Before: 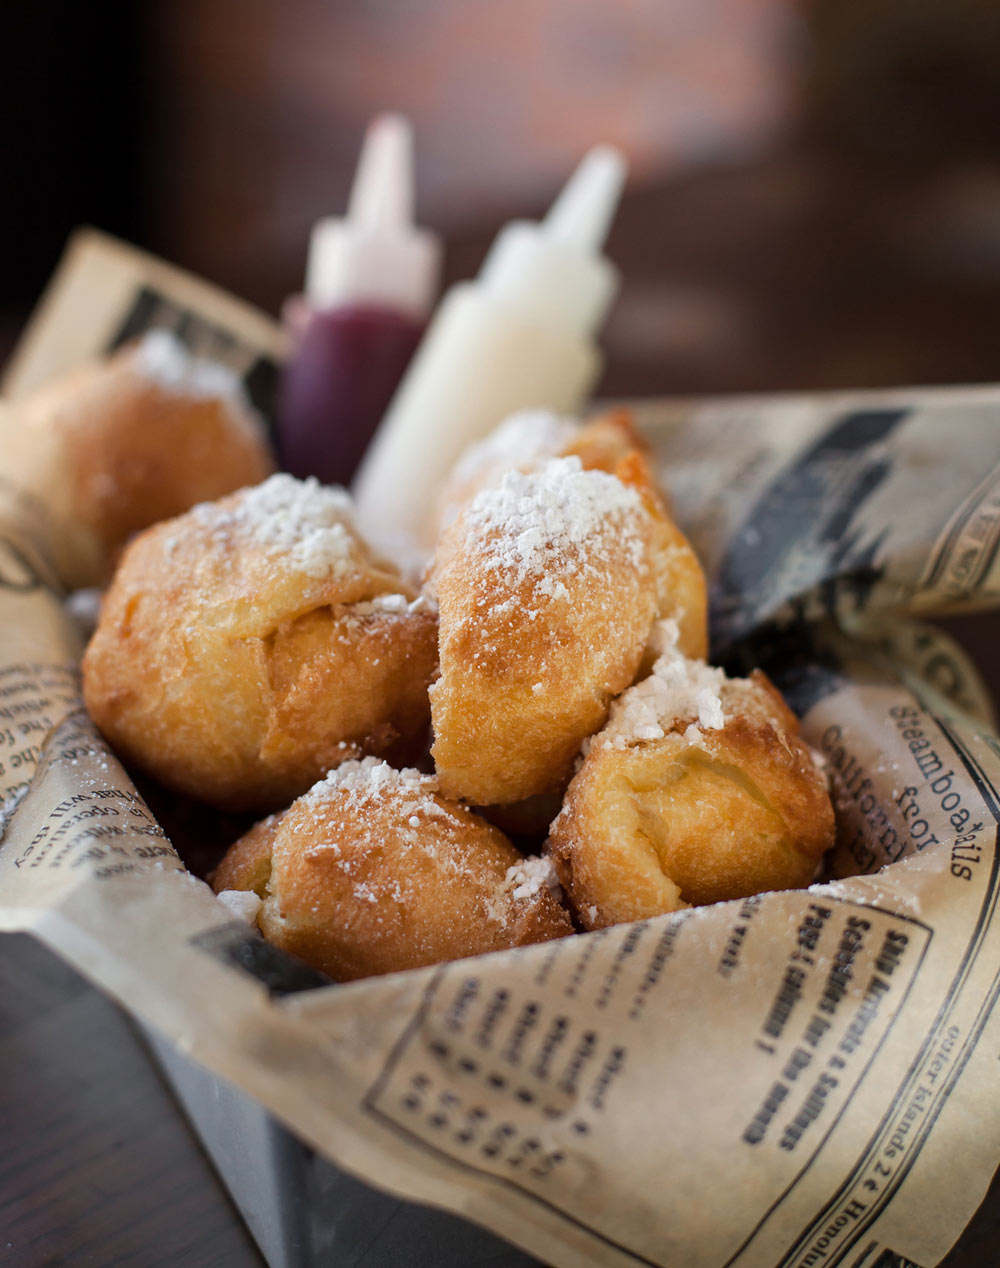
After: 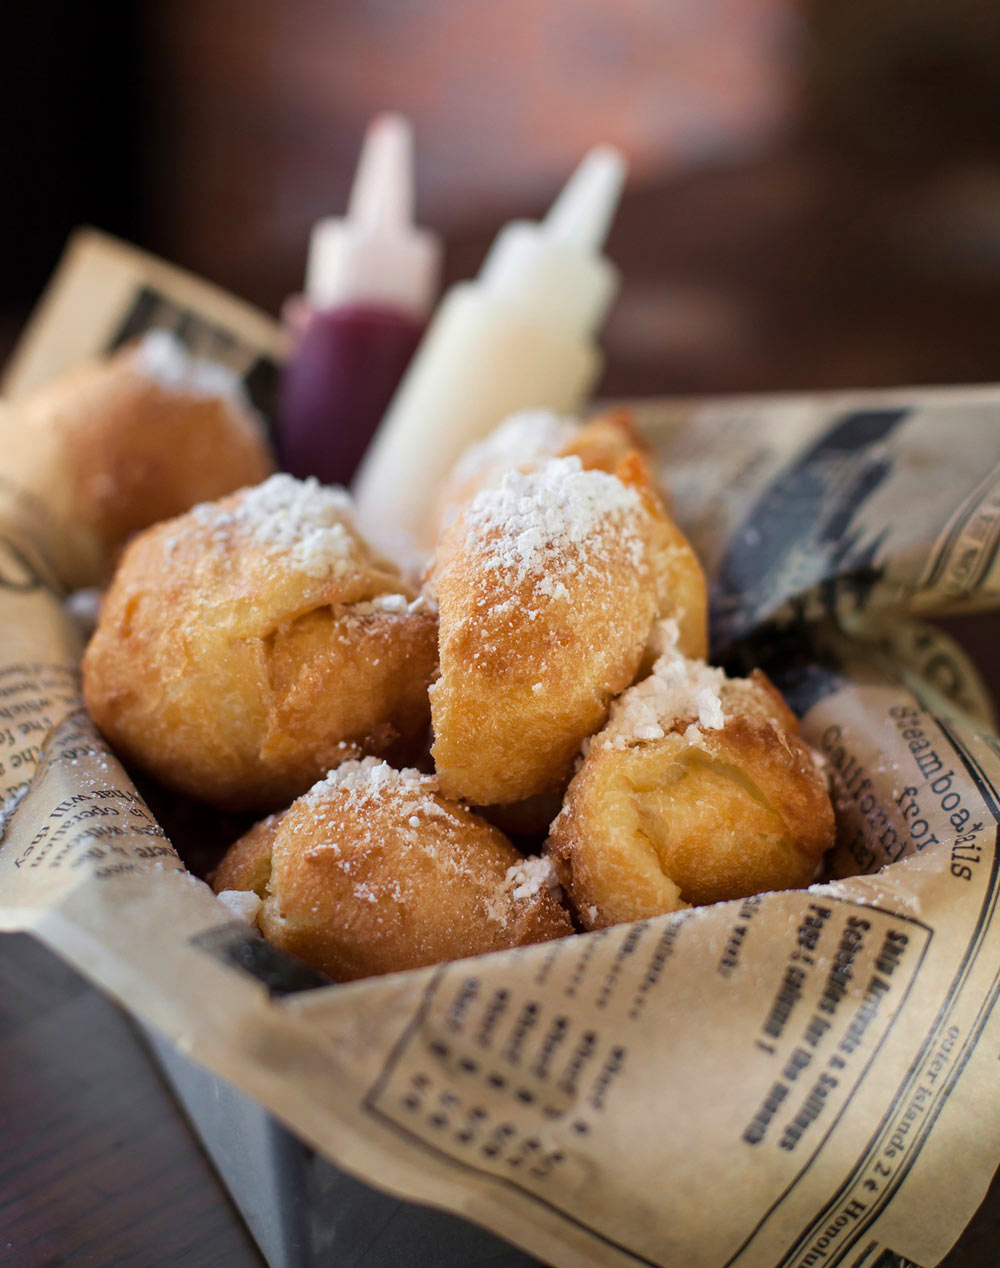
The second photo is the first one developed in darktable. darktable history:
velvia: on, module defaults
tone equalizer: on, module defaults
